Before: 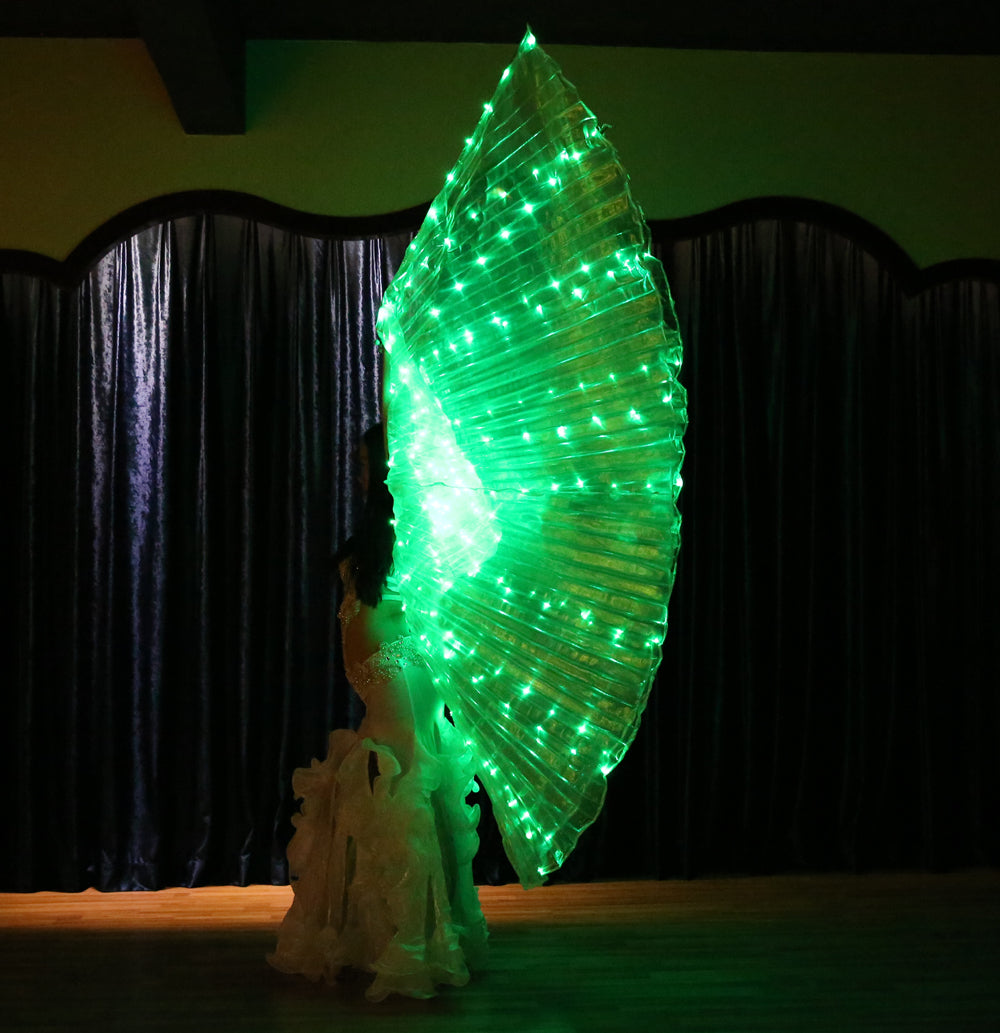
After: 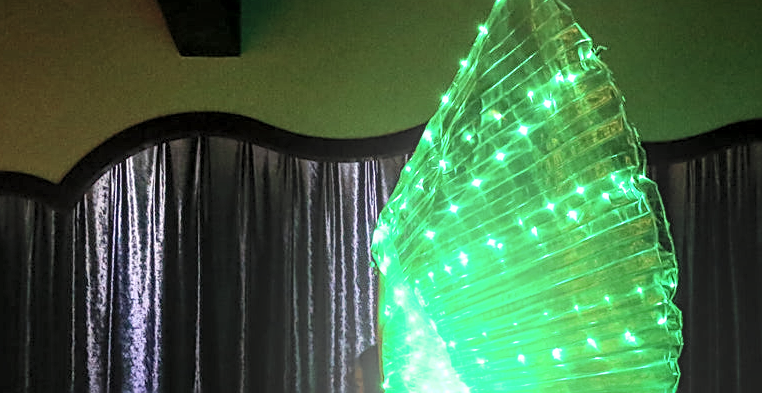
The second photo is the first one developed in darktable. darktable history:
sharpen: on, module defaults
crop: left 0.579%, top 7.627%, right 23.167%, bottom 54.275%
local contrast: highlights 25%, detail 150%
contrast brightness saturation: contrast 0.14, brightness 0.21
bloom: on, module defaults
white balance: red 1, blue 1
